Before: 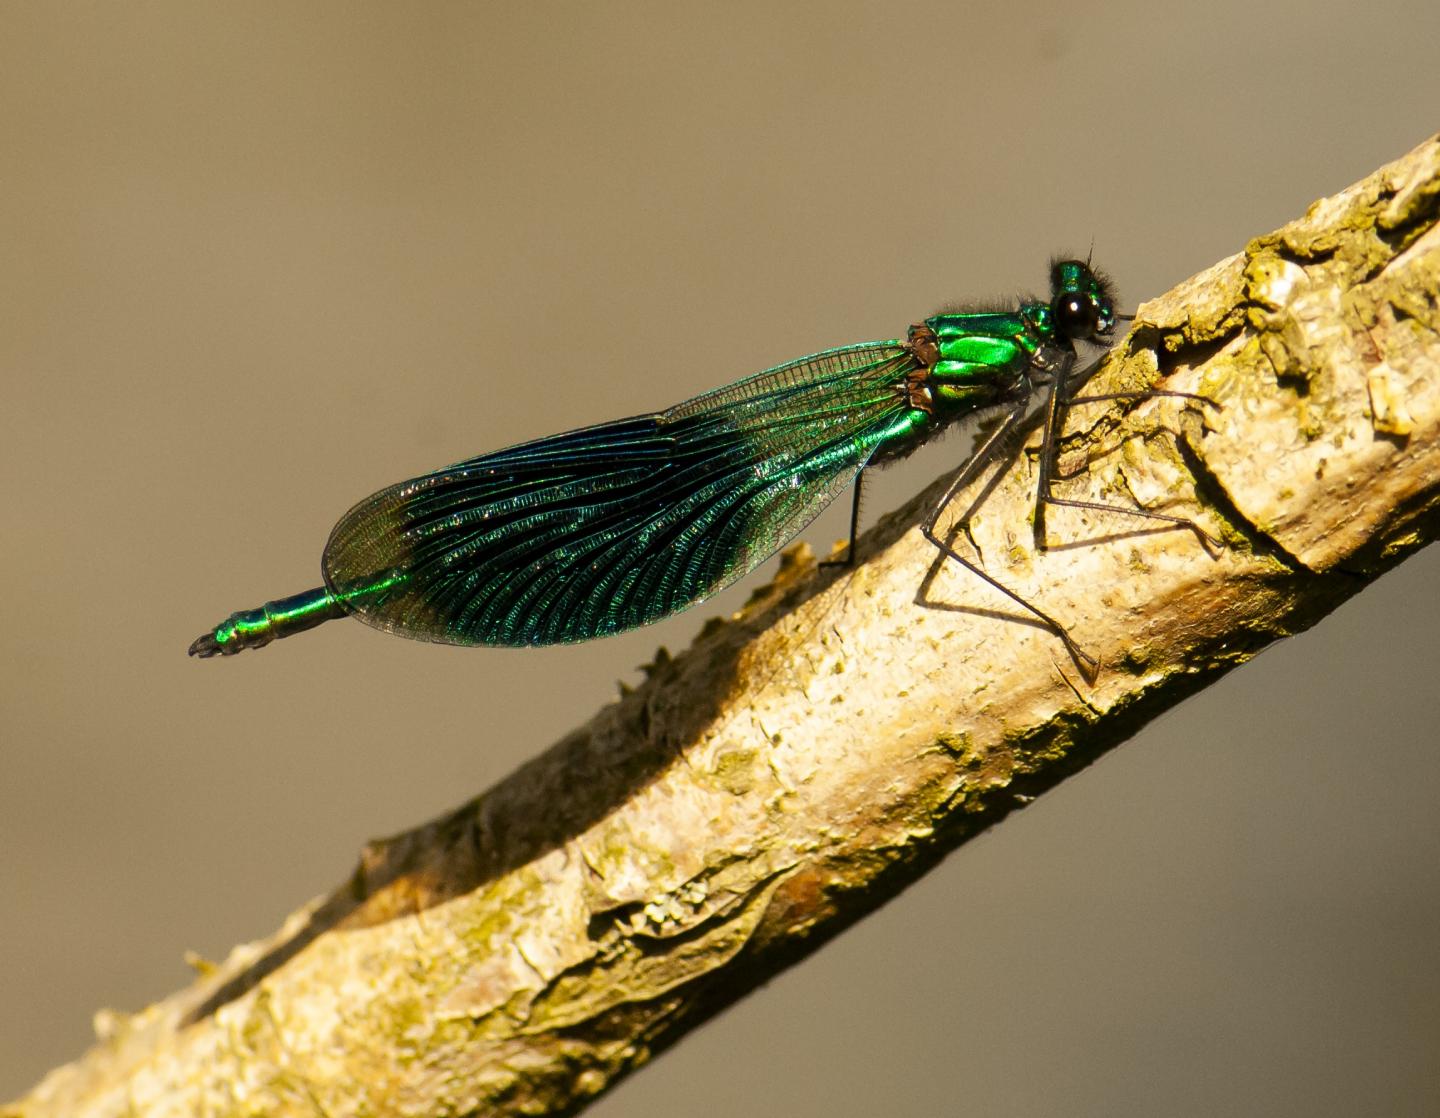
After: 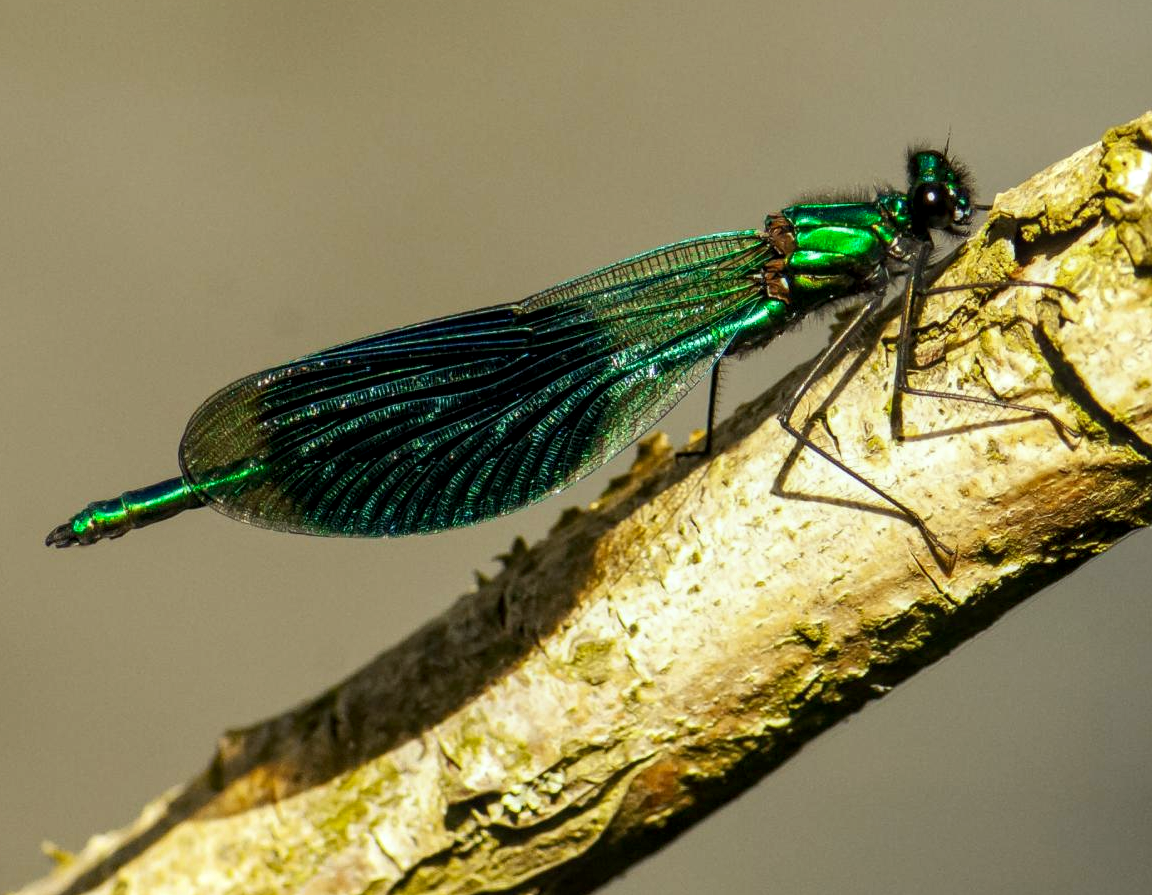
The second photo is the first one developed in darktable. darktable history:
crop and rotate: left 10%, top 9.921%, right 9.973%, bottom 10.016%
color calibration: illuminant custom, x 0.388, y 0.387, temperature 3810.41 K
color correction: highlights a* 1.49, highlights b* 18
local contrast: detail 130%
